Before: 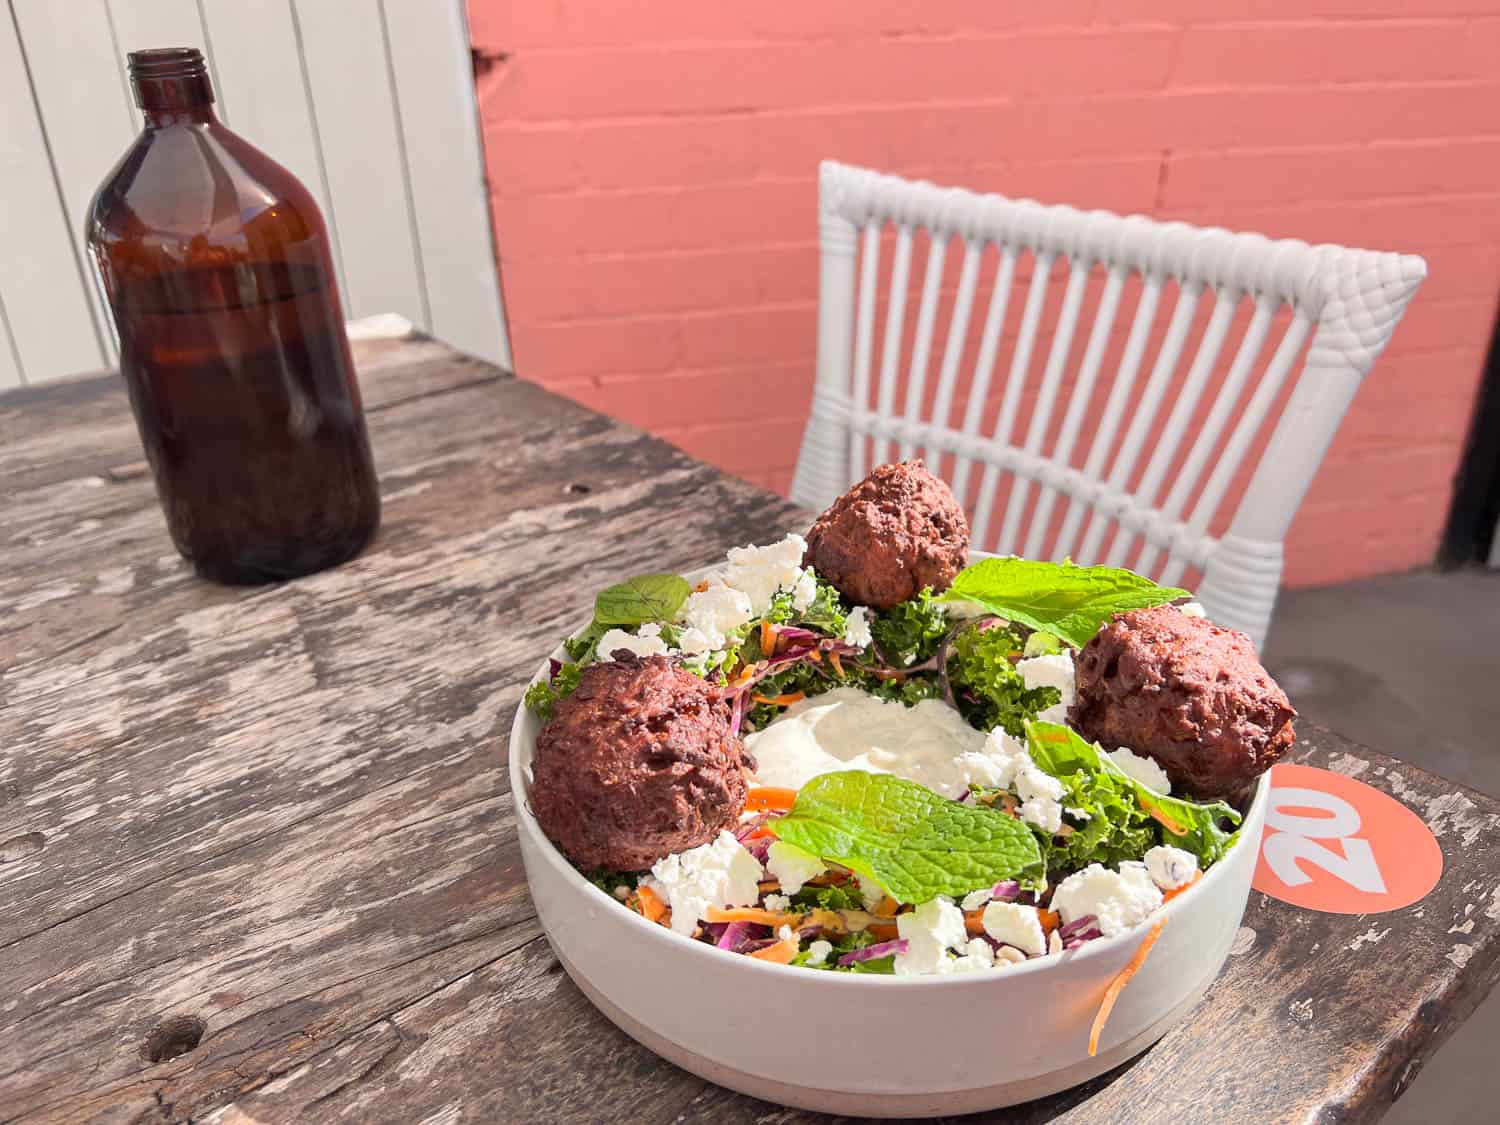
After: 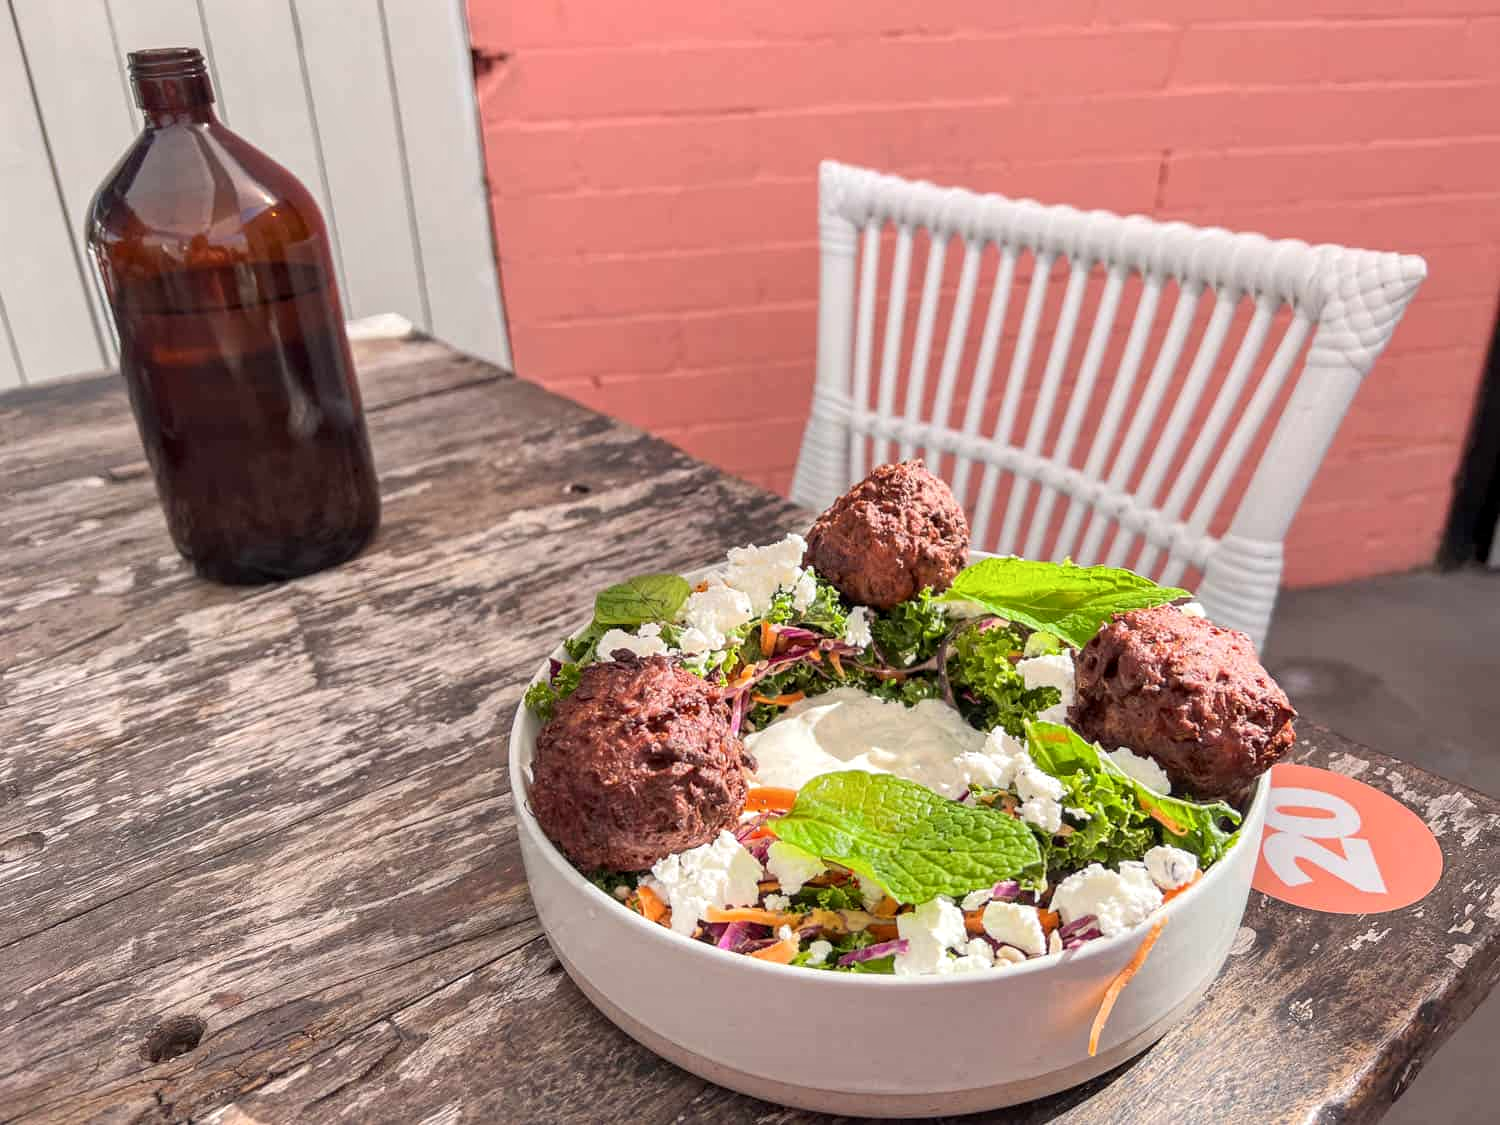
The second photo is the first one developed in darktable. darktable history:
color balance rgb: on, module defaults
tone equalizer: -8 EV -0.55 EV
local contrast: on, module defaults
